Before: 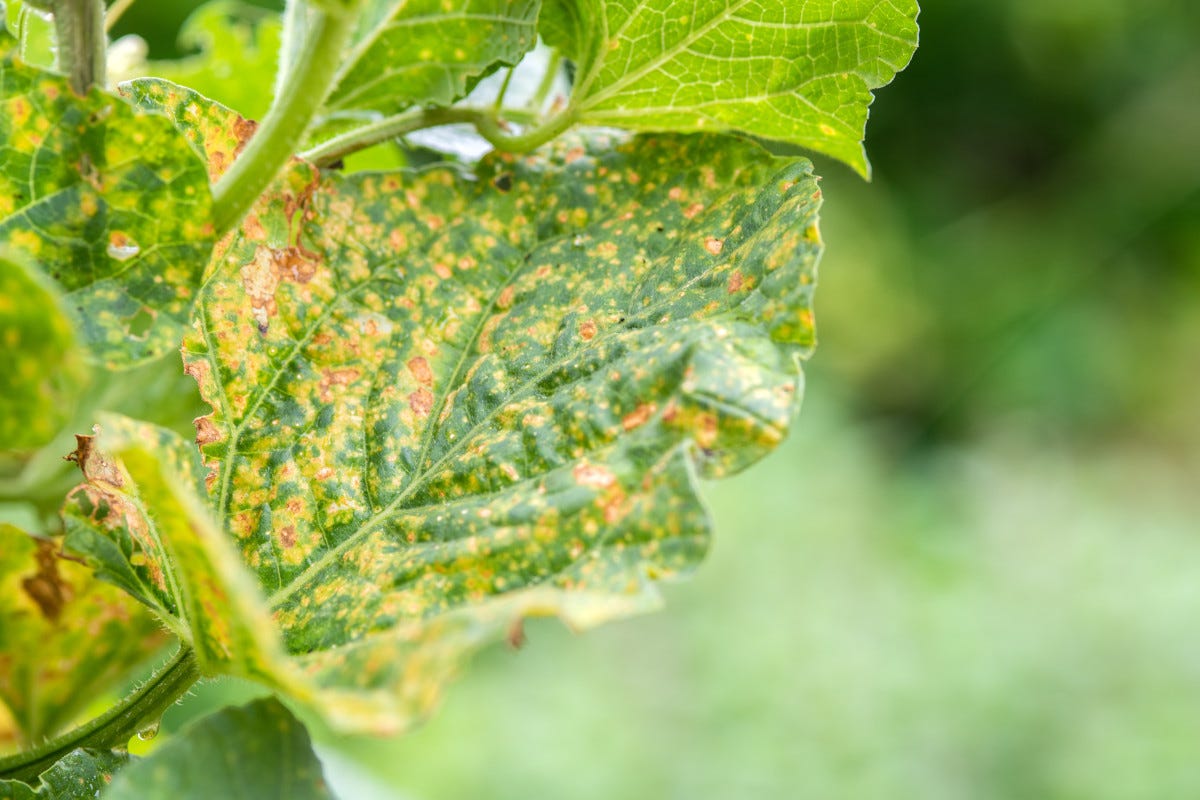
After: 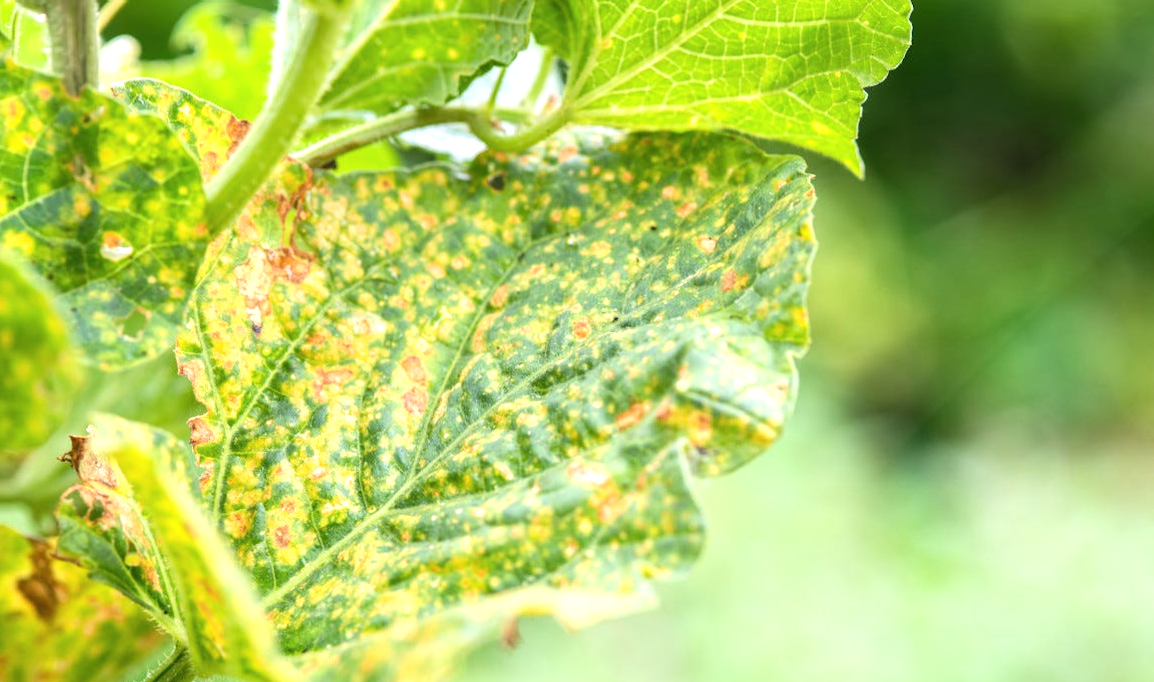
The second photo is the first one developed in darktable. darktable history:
contrast brightness saturation: contrast 0.075
crop and rotate: angle 0.192°, left 0.319%, right 2.953%, bottom 14.252%
exposure: black level correction -0.001, exposure 0.529 EV, compensate exposure bias true, compensate highlight preservation false
